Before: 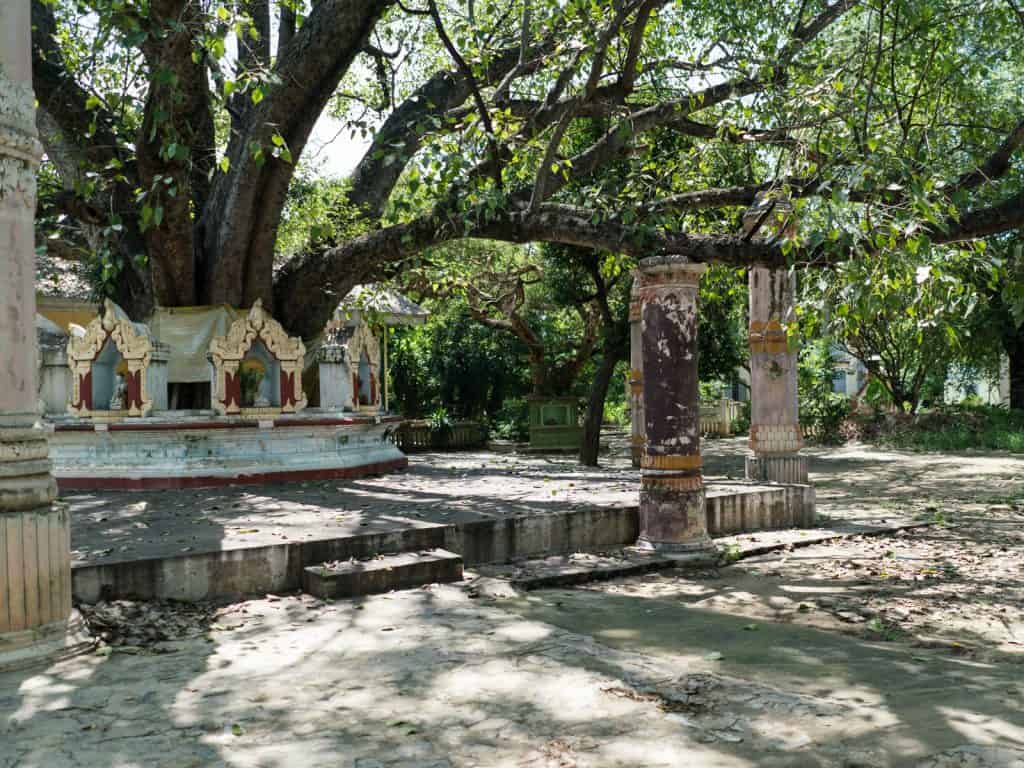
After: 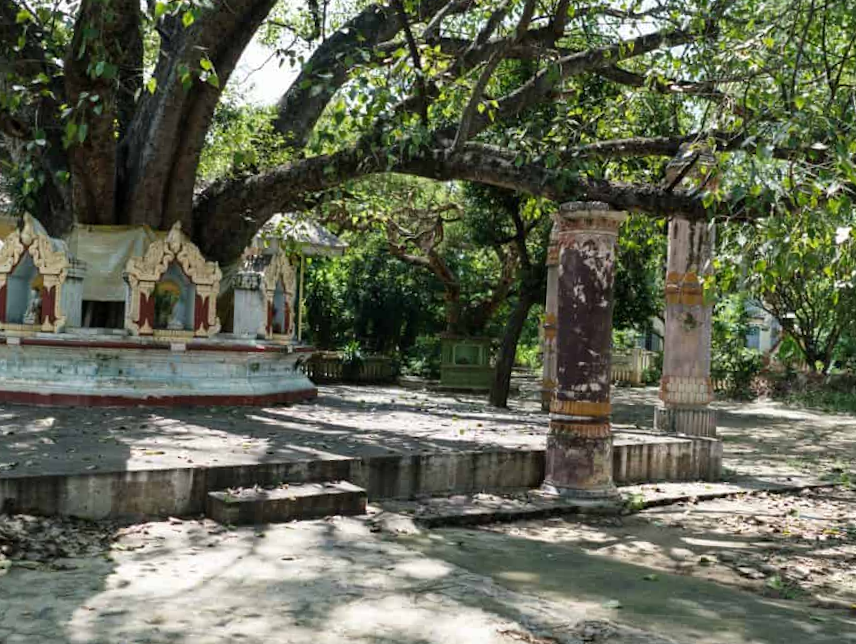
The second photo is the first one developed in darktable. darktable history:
tone equalizer: on, module defaults
crop and rotate: angle -3.27°, left 5.367%, top 5.171%, right 4.725%, bottom 4.719%
